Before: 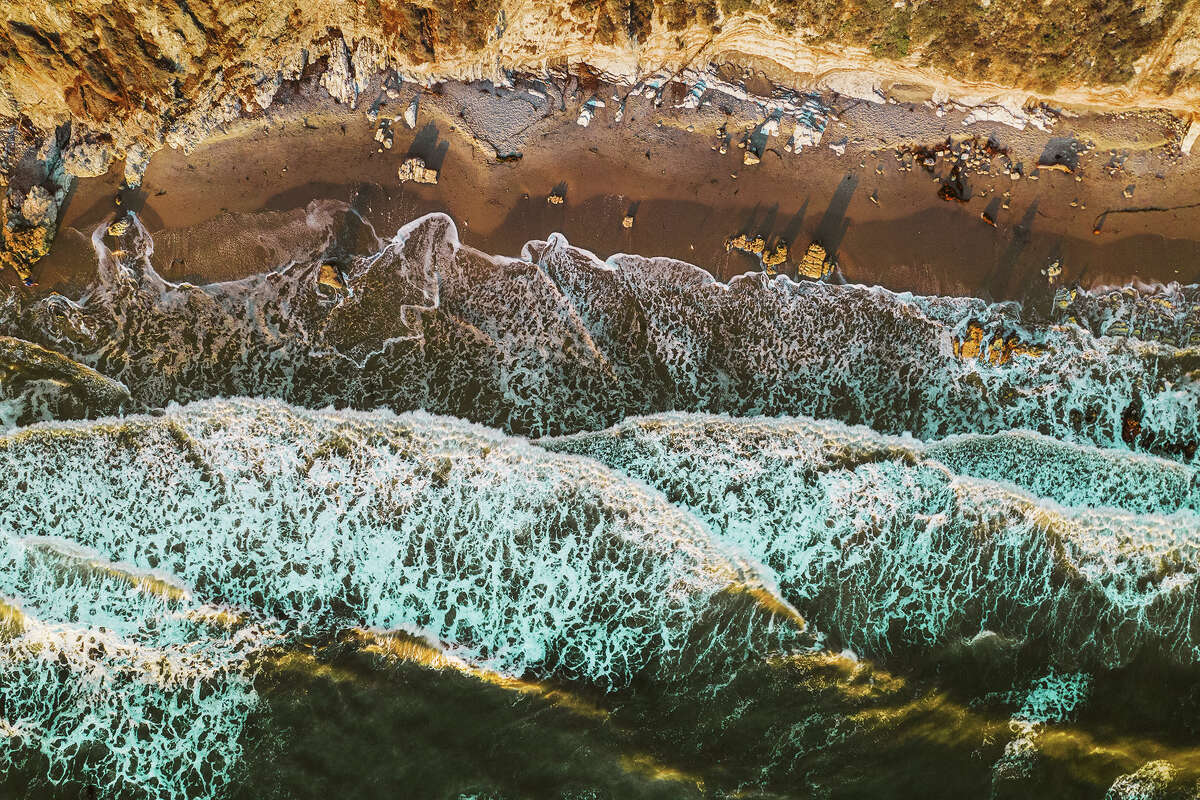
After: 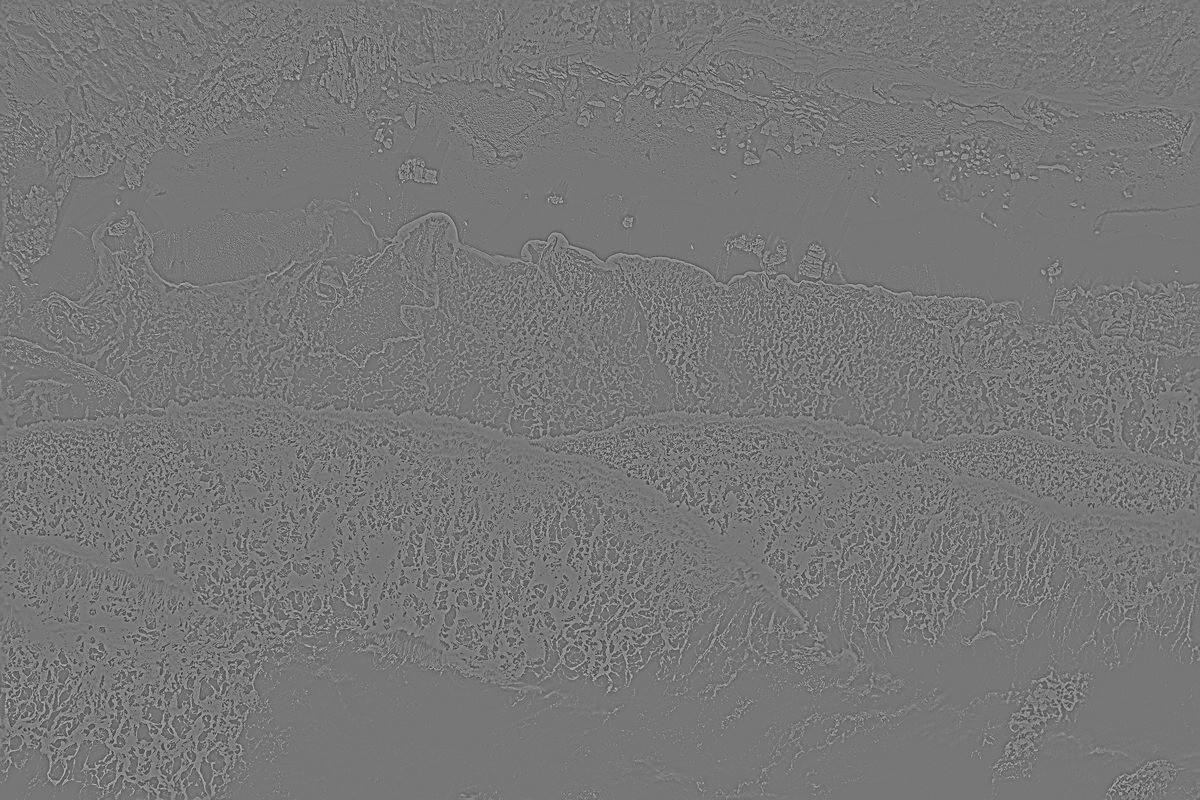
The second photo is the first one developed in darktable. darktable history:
highpass: sharpness 5.84%, contrast boost 8.44%
sharpen: on, module defaults
